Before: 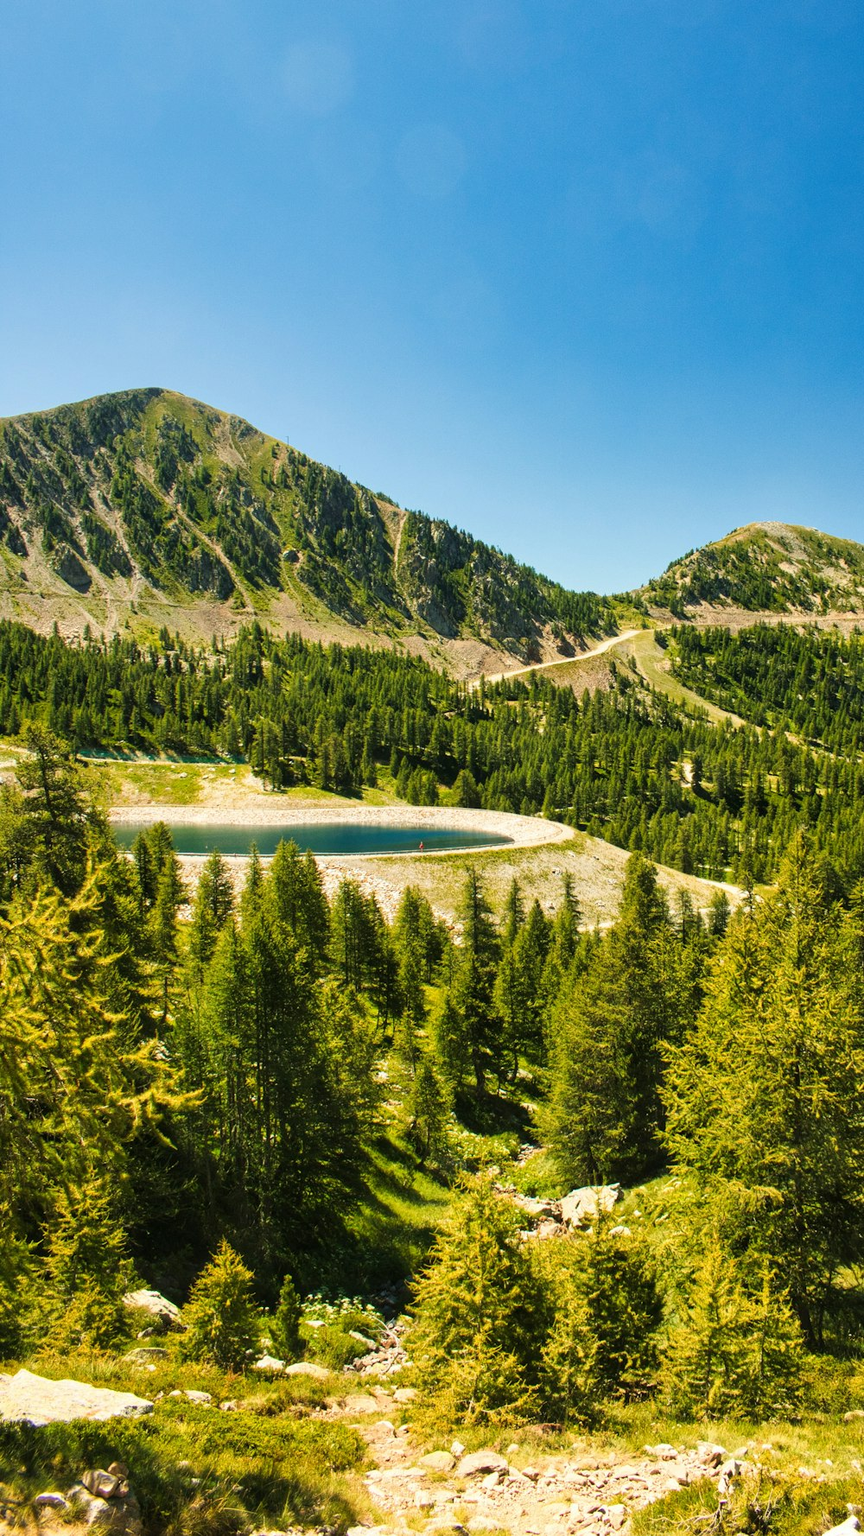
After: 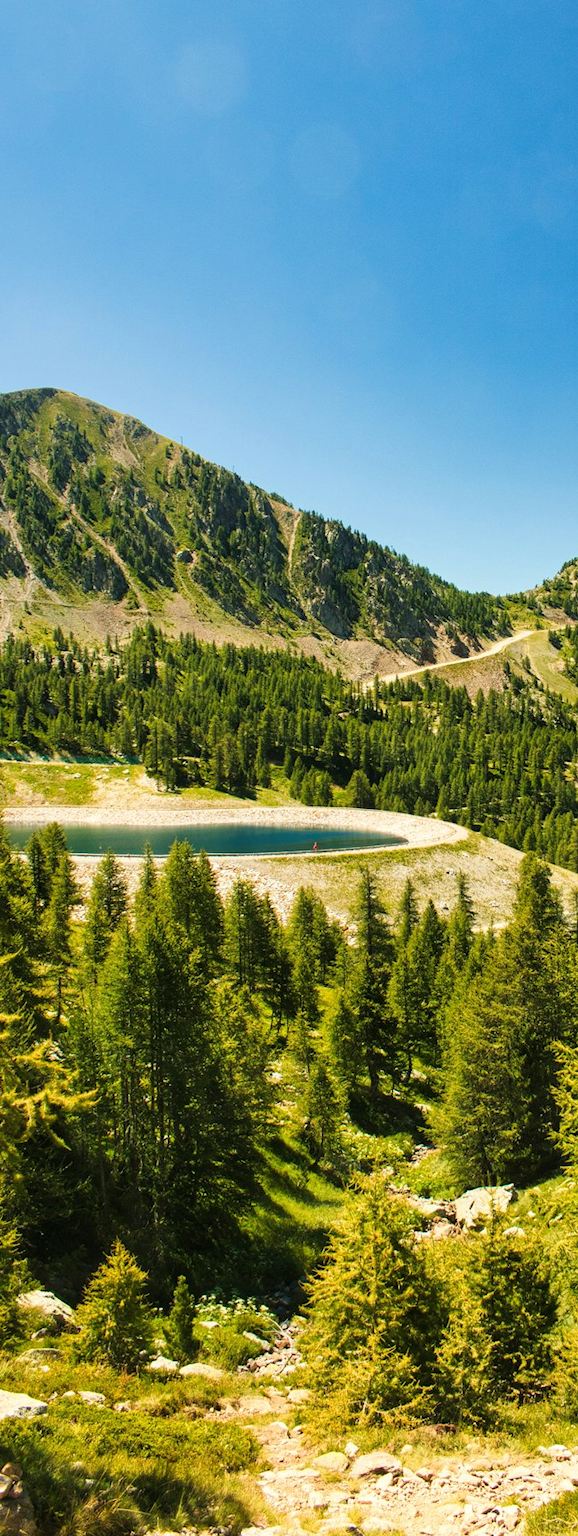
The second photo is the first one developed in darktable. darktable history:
tone equalizer: mask exposure compensation -0.487 EV
crop and rotate: left 12.35%, right 20.749%
